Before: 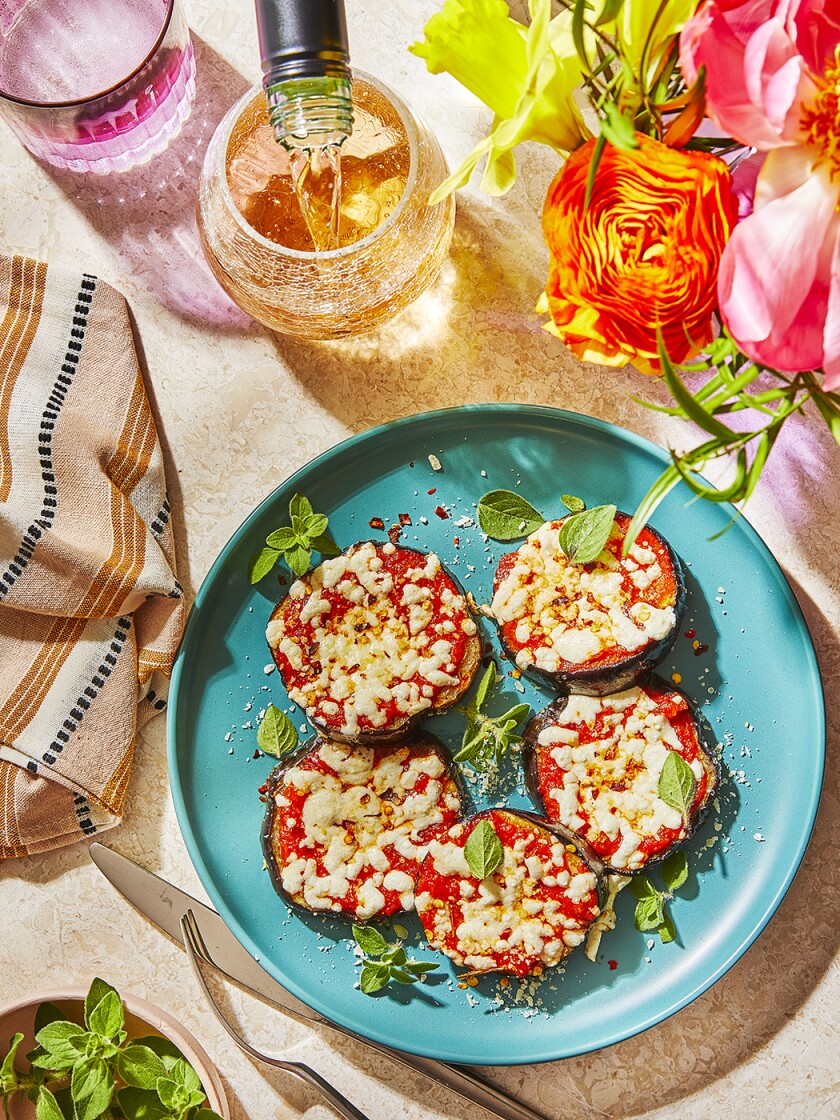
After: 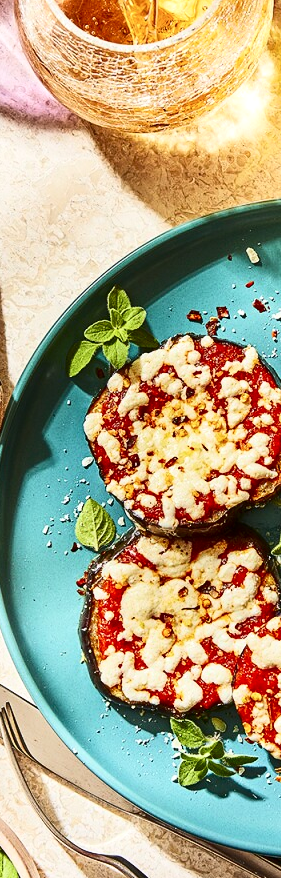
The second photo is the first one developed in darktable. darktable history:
contrast brightness saturation: contrast 0.28
exposure: black level correction 0.002, exposure 0.15 EV, compensate highlight preservation false
crop and rotate: left 21.77%, top 18.528%, right 44.676%, bottom 2.997%
